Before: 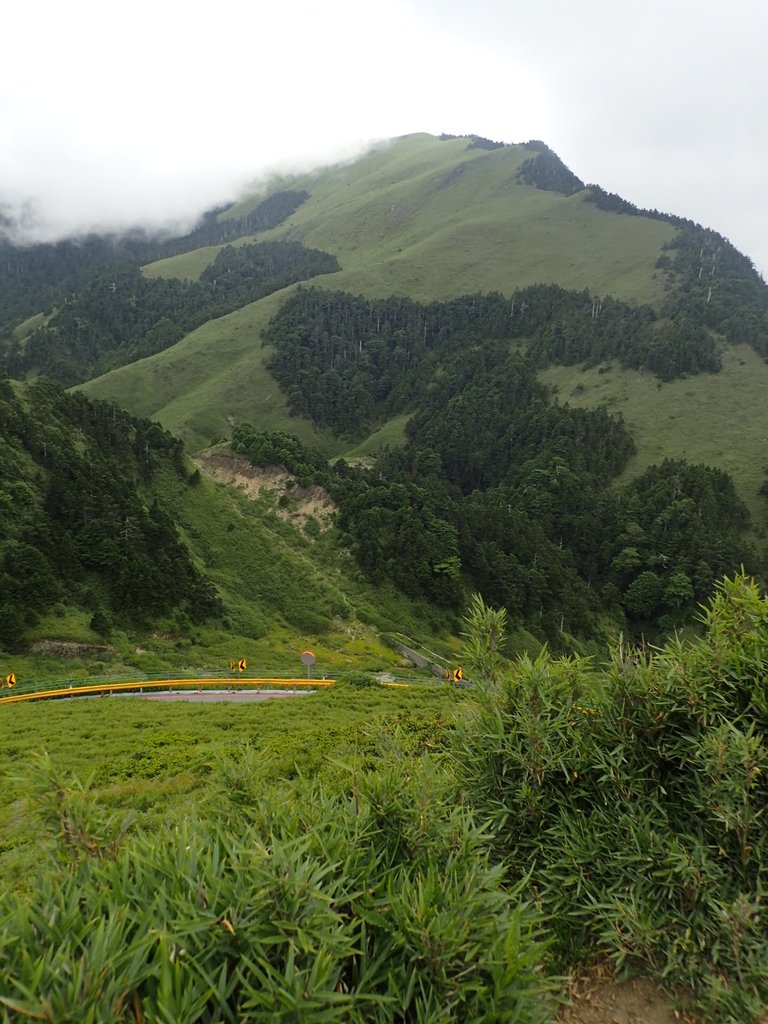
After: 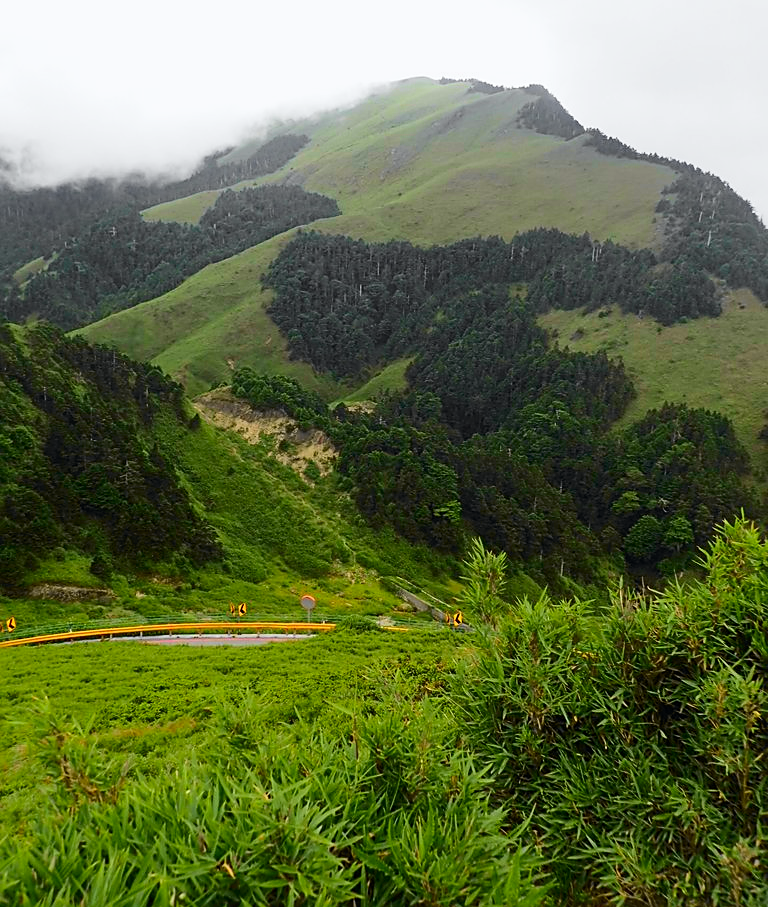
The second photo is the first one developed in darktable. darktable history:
sharpen: radius 1.901, amount 0.394, threshold 1.273
contrast brightness saturation: contrast 0.045, saturation 0.07
levels: mode automatic, levels [0.062, 0.494, 0.925]
tone curve: curves: ch0 [(0, 0) (0.071, 0.047) (0.266, 0.26) (0.491, 0.552) (0.753, 0.818) (1, 0.983)]; ch1 [(0, 0) (0.346, 0.307) (0.408, 0.369) (0.463, 0.443) (0.482, 0.493) (0.502, 0.5) (0.517, 0.518) (0.546, 0.576) (0.588, 0.643) (0.651, 0.709) (1, 1)]; ch2 [(0, 0) (0.346, 0.34) (0.434, 0.46) (0.485, 0.494) (0.5, 0.494) (0.517, 0.503) (0.535, 0.545) (0.583, 0.634) (0.625, 0.686) (1, 1)], color space Lab, independent channels, preserve colors none
crop and rotate: top 5.472%, bottom 5.877%
